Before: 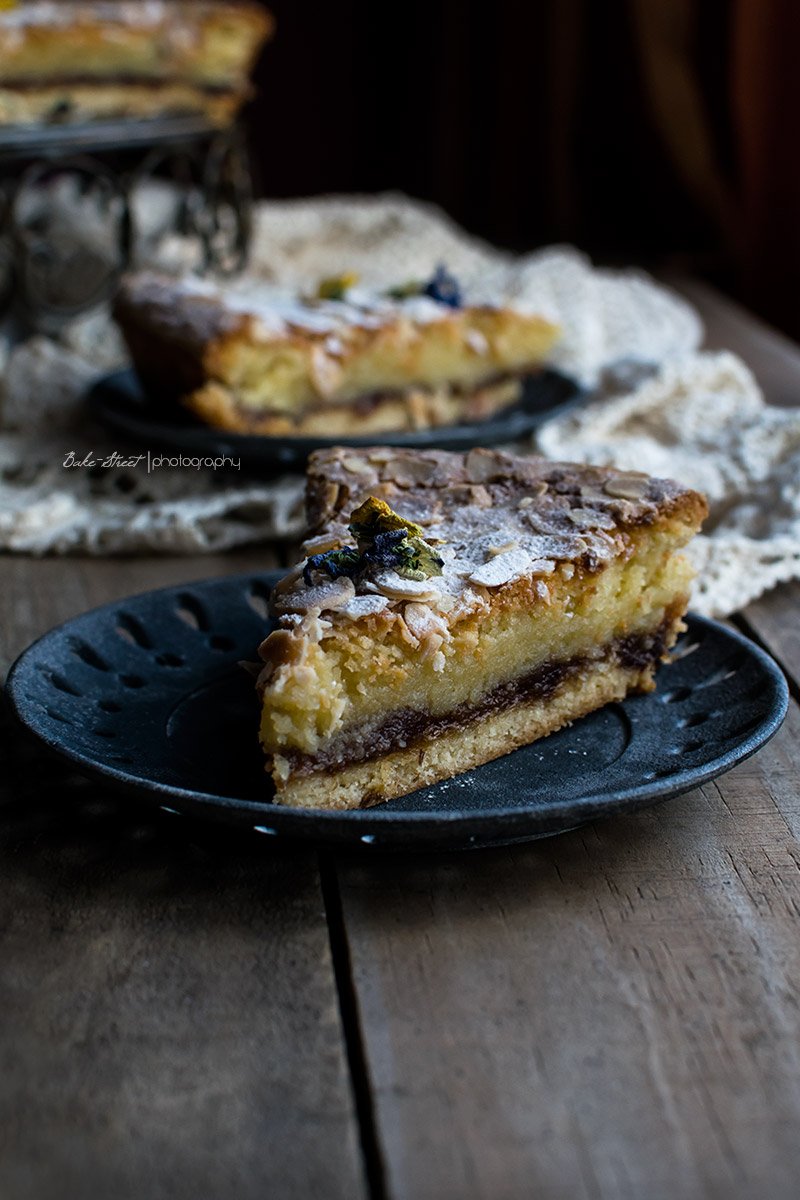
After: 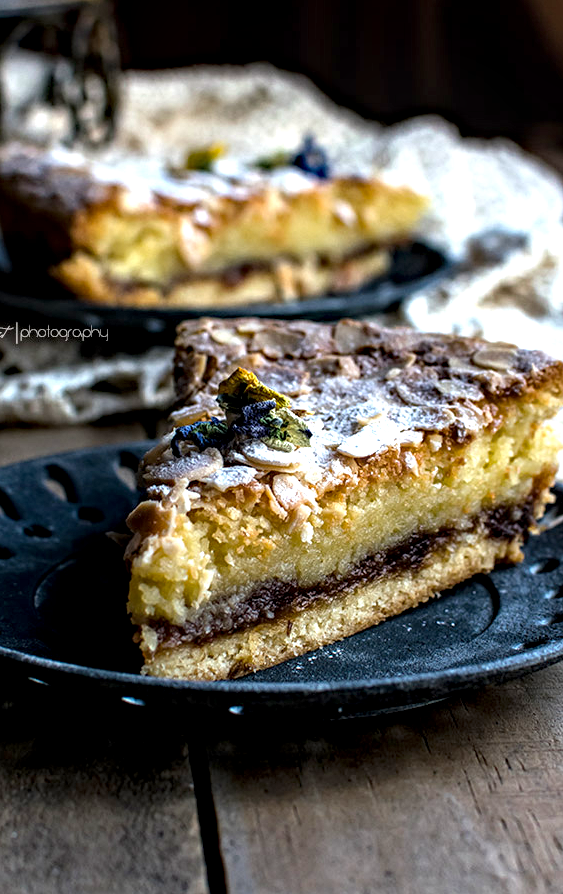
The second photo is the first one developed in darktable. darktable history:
crop and rotate: left 16.559%, top 10.814%, right 13.045%, bottom 14.624%
local contrast: highlights 42%, shadows 59%, detail 137%, midtone range 0.509
haze removal: compatibility mode true, adaptive false
exposure: black level correction 0.001, exposure 0.958 EV, compensate exposure bias true, compensate highlight preservation false
